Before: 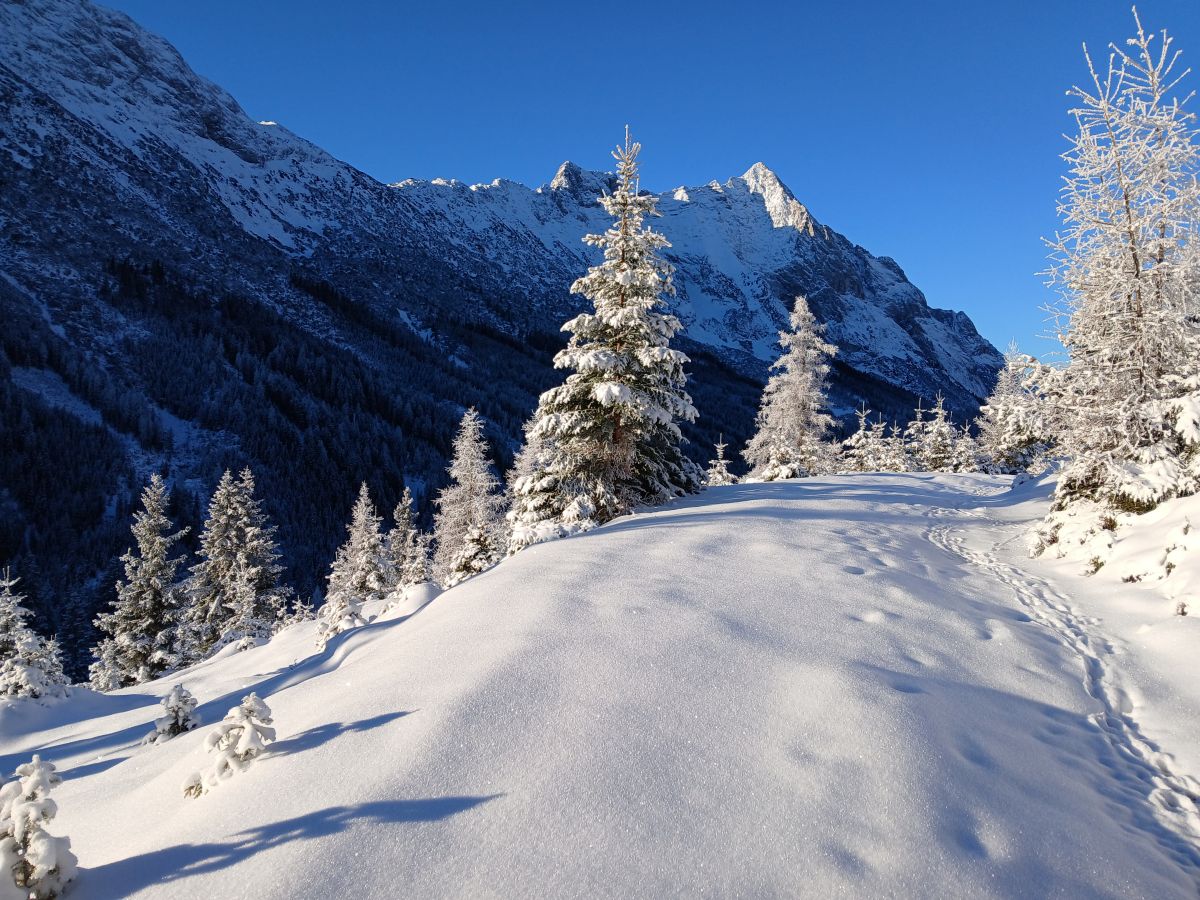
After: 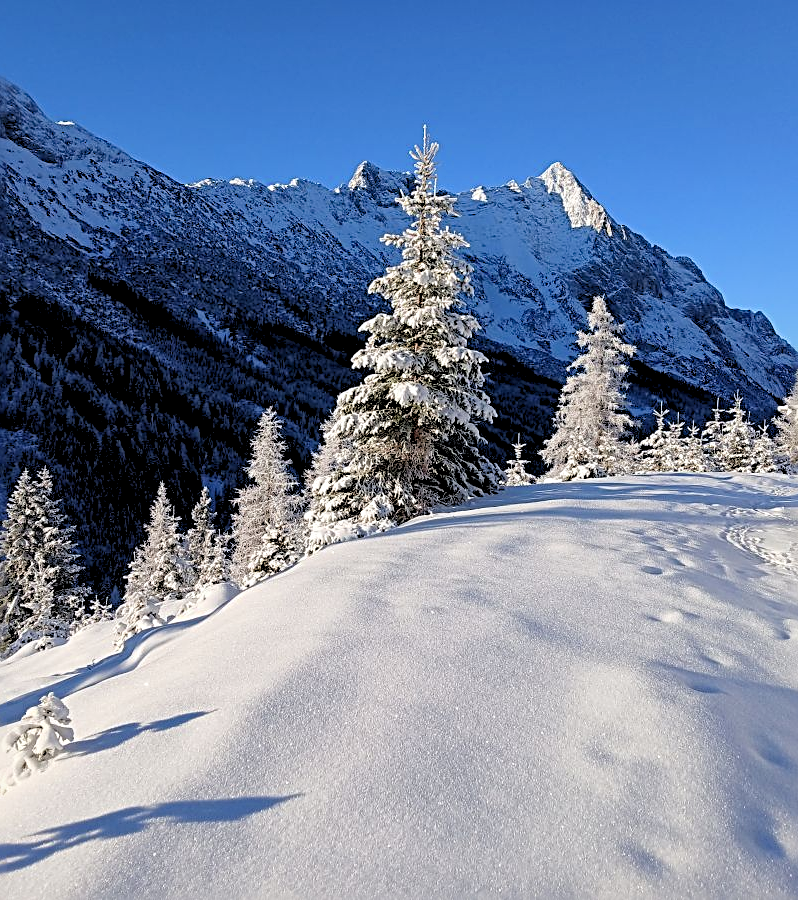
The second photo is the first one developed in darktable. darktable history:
local contrast: mode bilateral grid, contrast 20, coarseness 50, detail 120%, midtone range 0.2
sharpen: radius 2.676, amount 0.669
crop: left 16.899%, right 16.556%
white balance: emerald 1
exposure: exposure 0.207 EV, compensate highlight preservation false
contrast brightness saturation: saturation -0.05
rgb levels: preserve colors sum RGB, levels [[0.038, 0.433, 0.934], [0, 0.5, 1], [0, 0.5, 1]]
